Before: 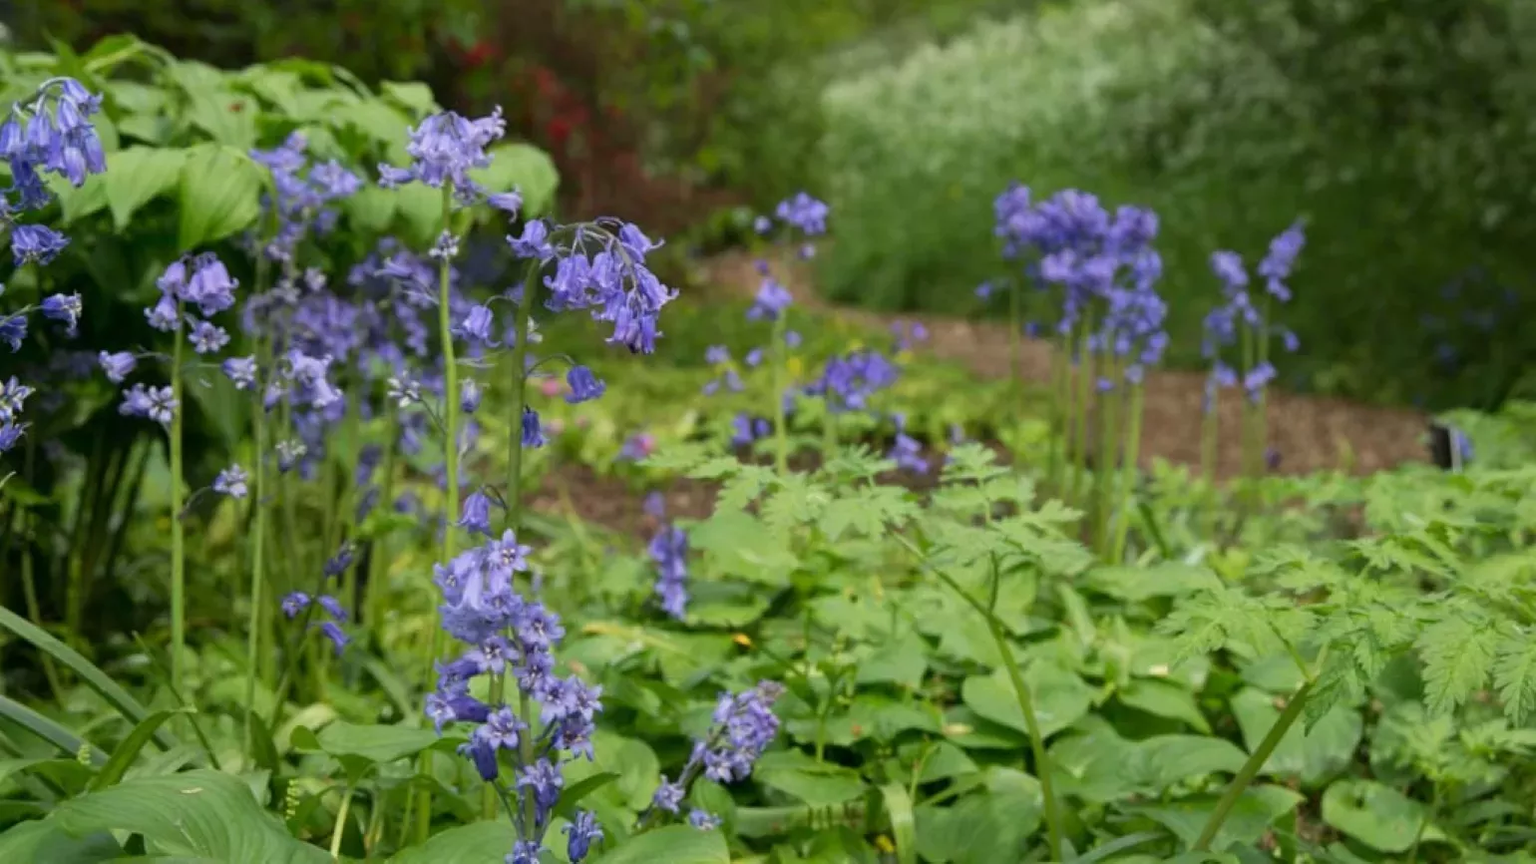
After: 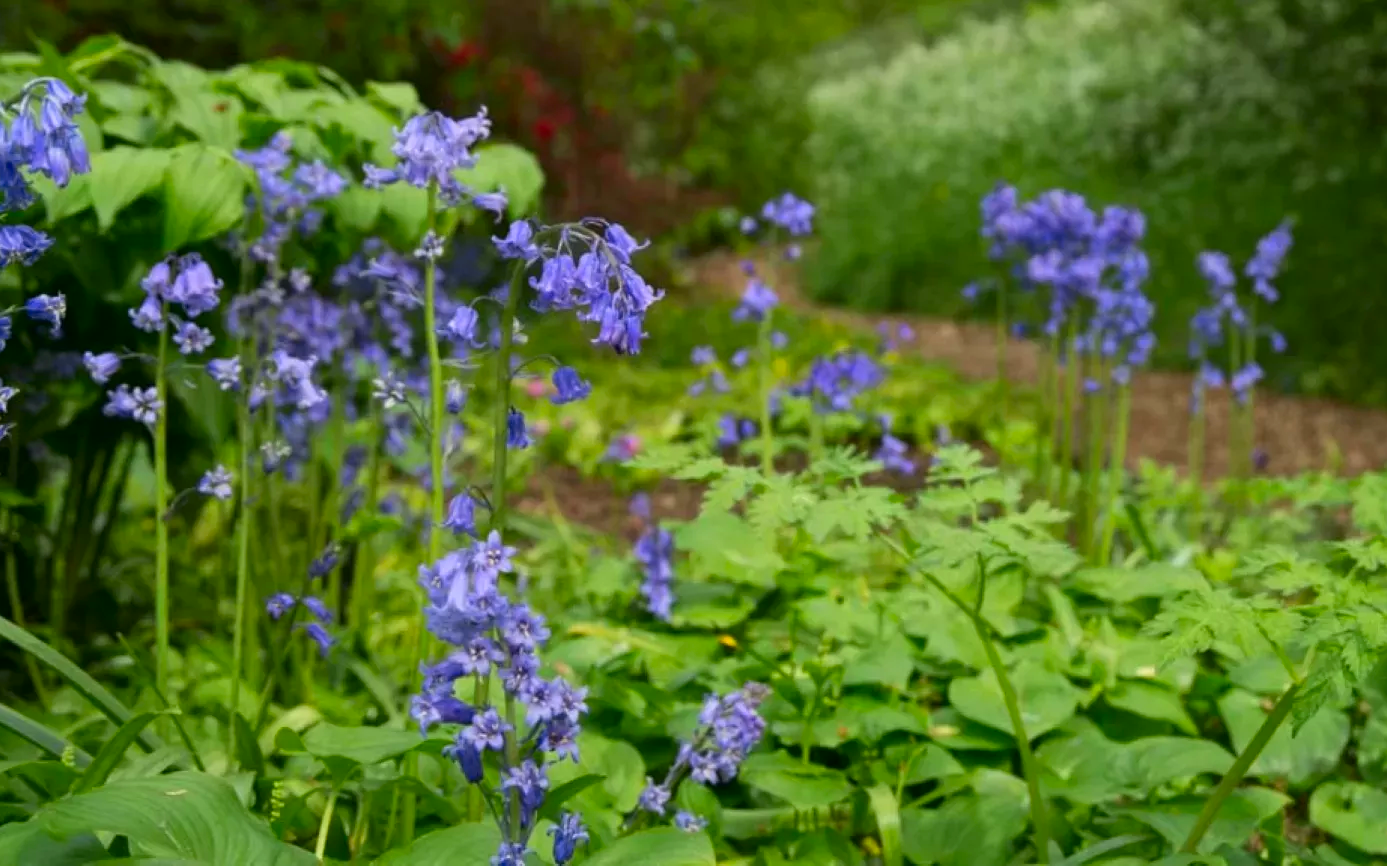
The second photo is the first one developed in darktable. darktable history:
crop and rotate: left 1.088%, right 8.807%
contrast brightness saturation: contrast 0.09, saturation 0.28
